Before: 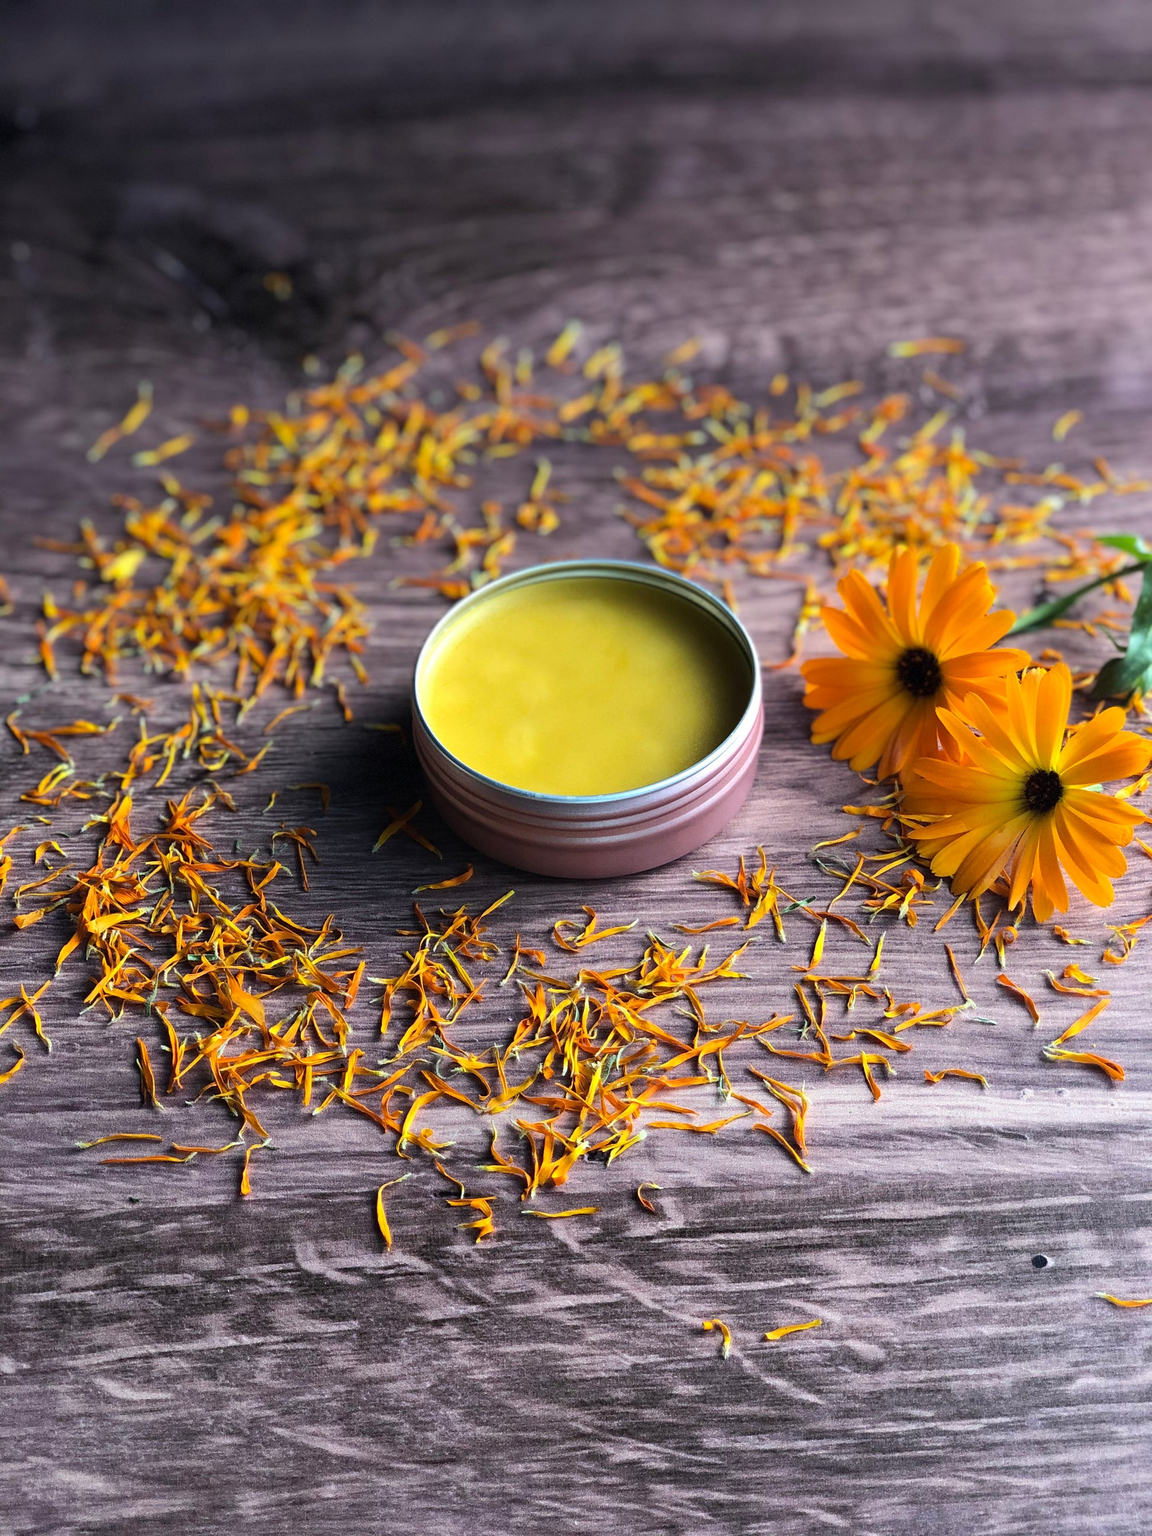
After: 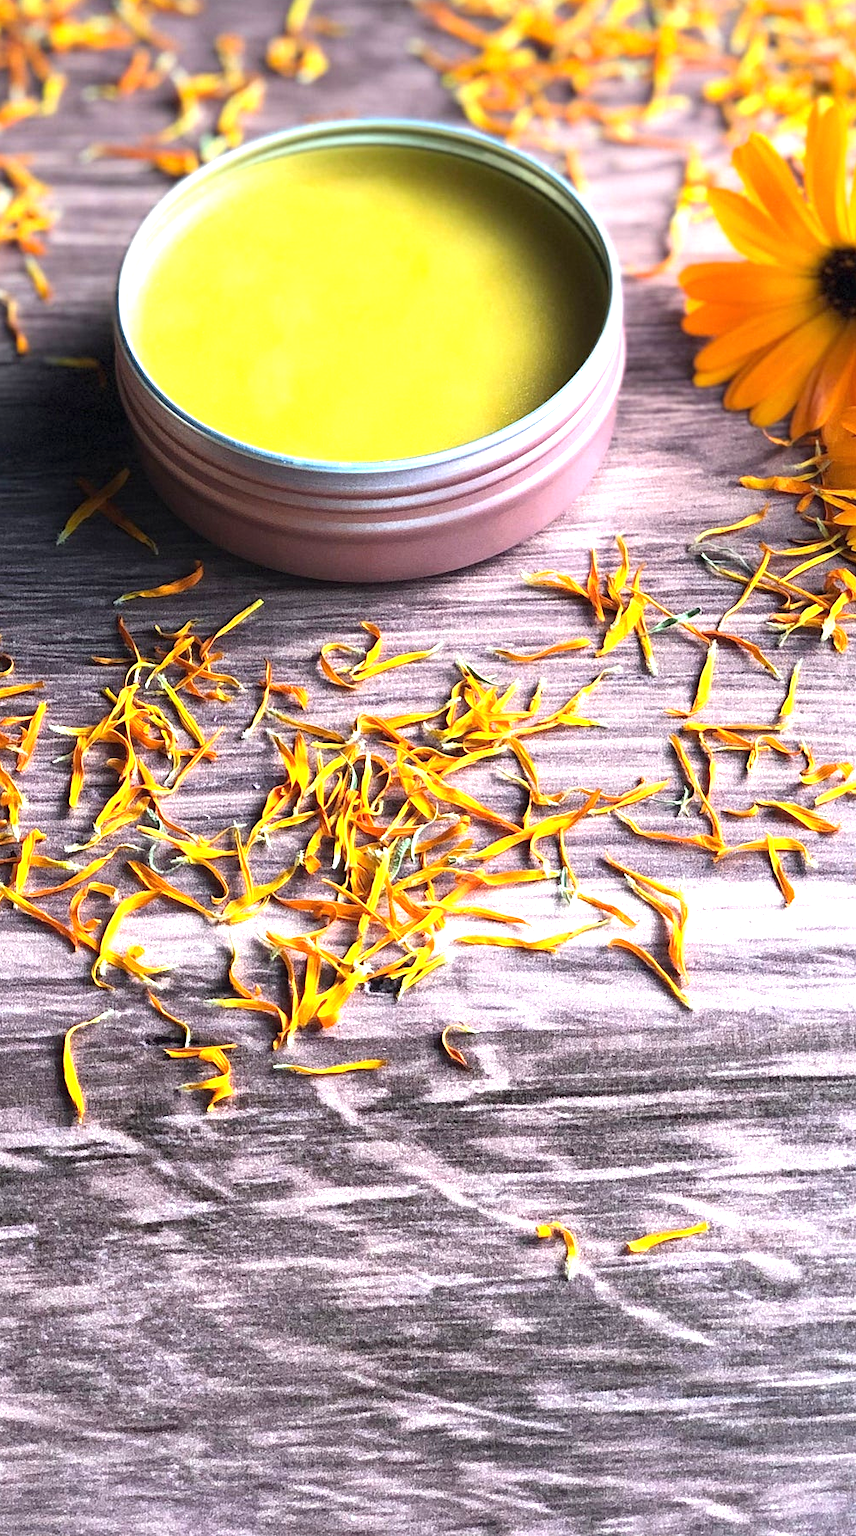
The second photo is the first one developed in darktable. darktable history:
crop and rotate: left 28.958%, top 31.106%, right 19.833%
exposure: black level correction 0, exposure 1.095 EV, compensate highlight preservation false
